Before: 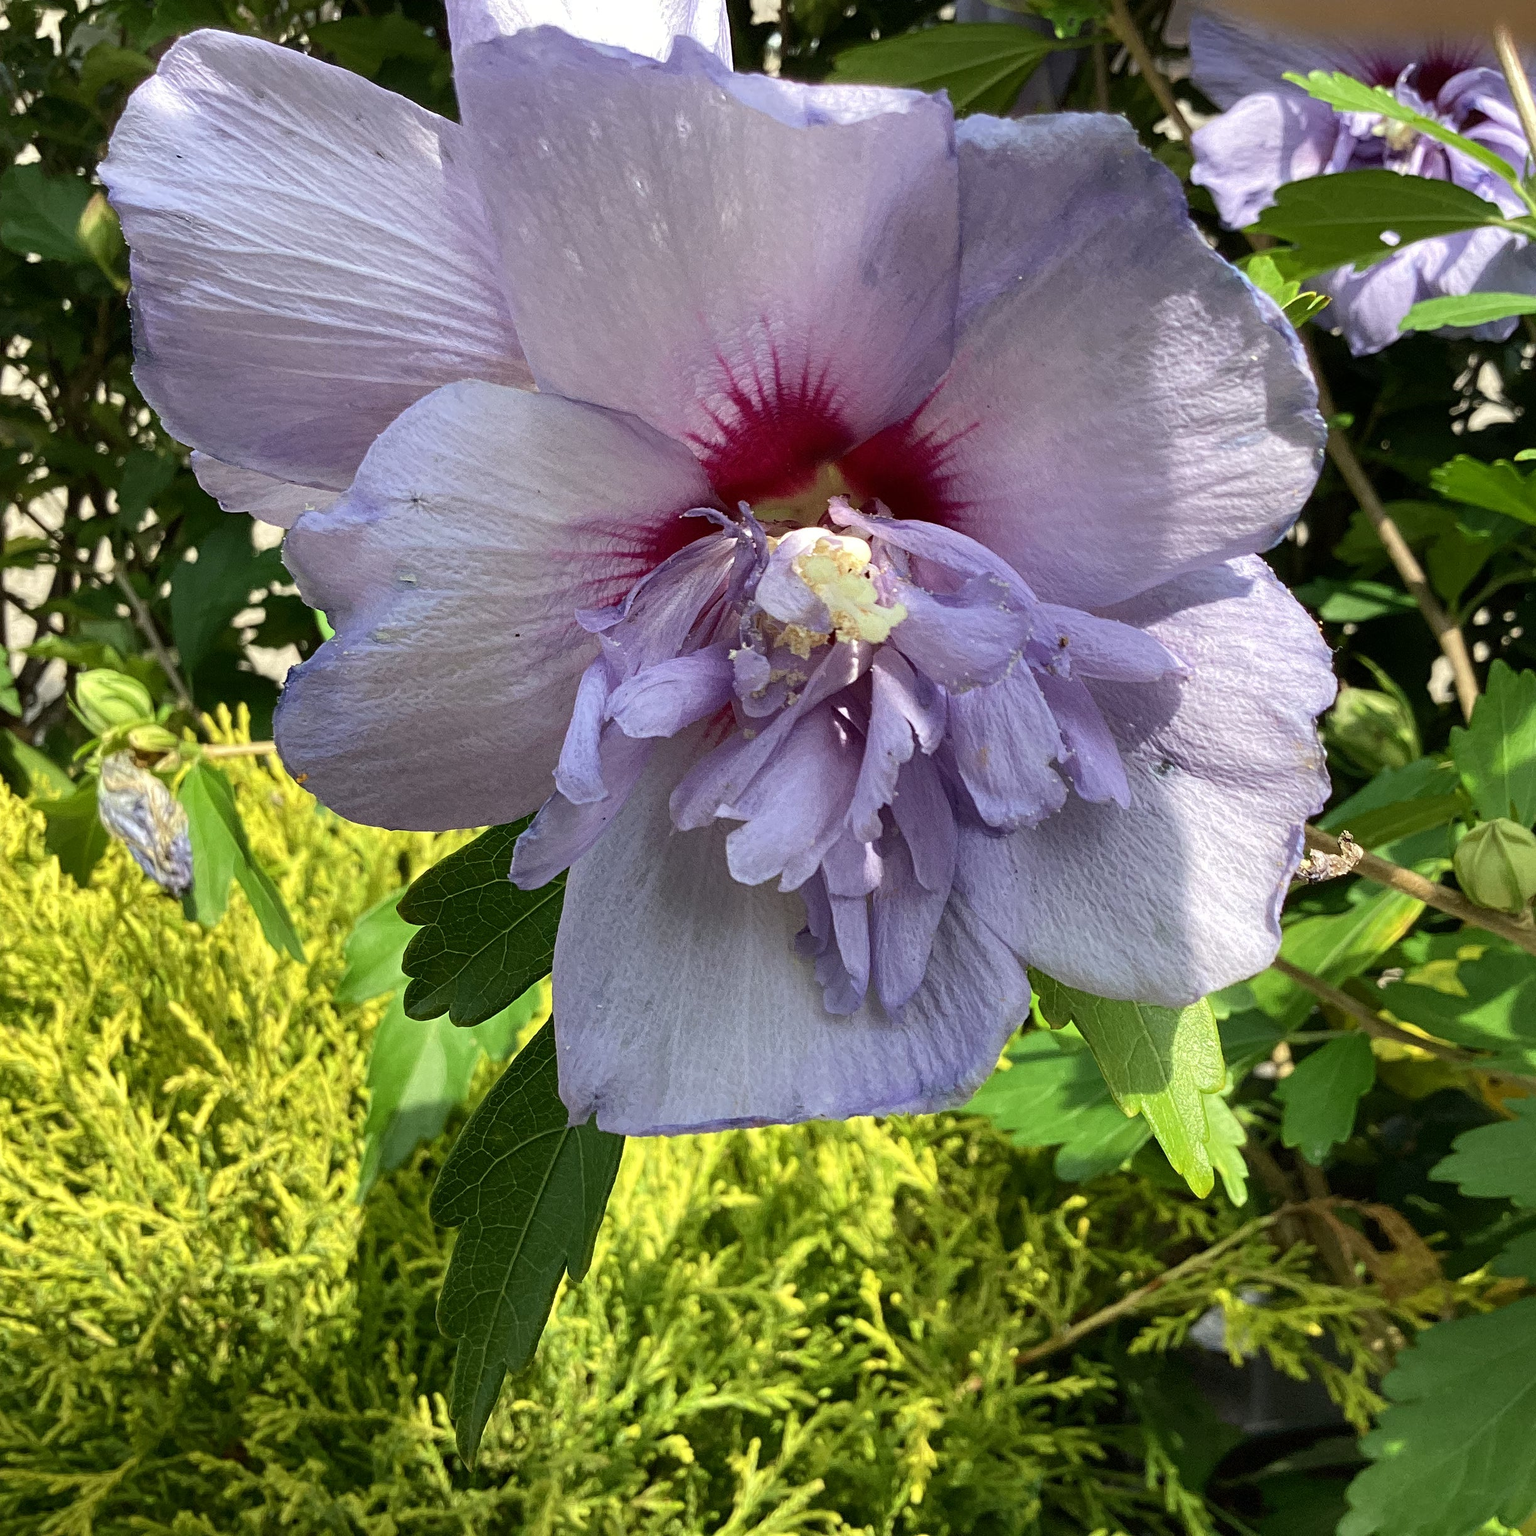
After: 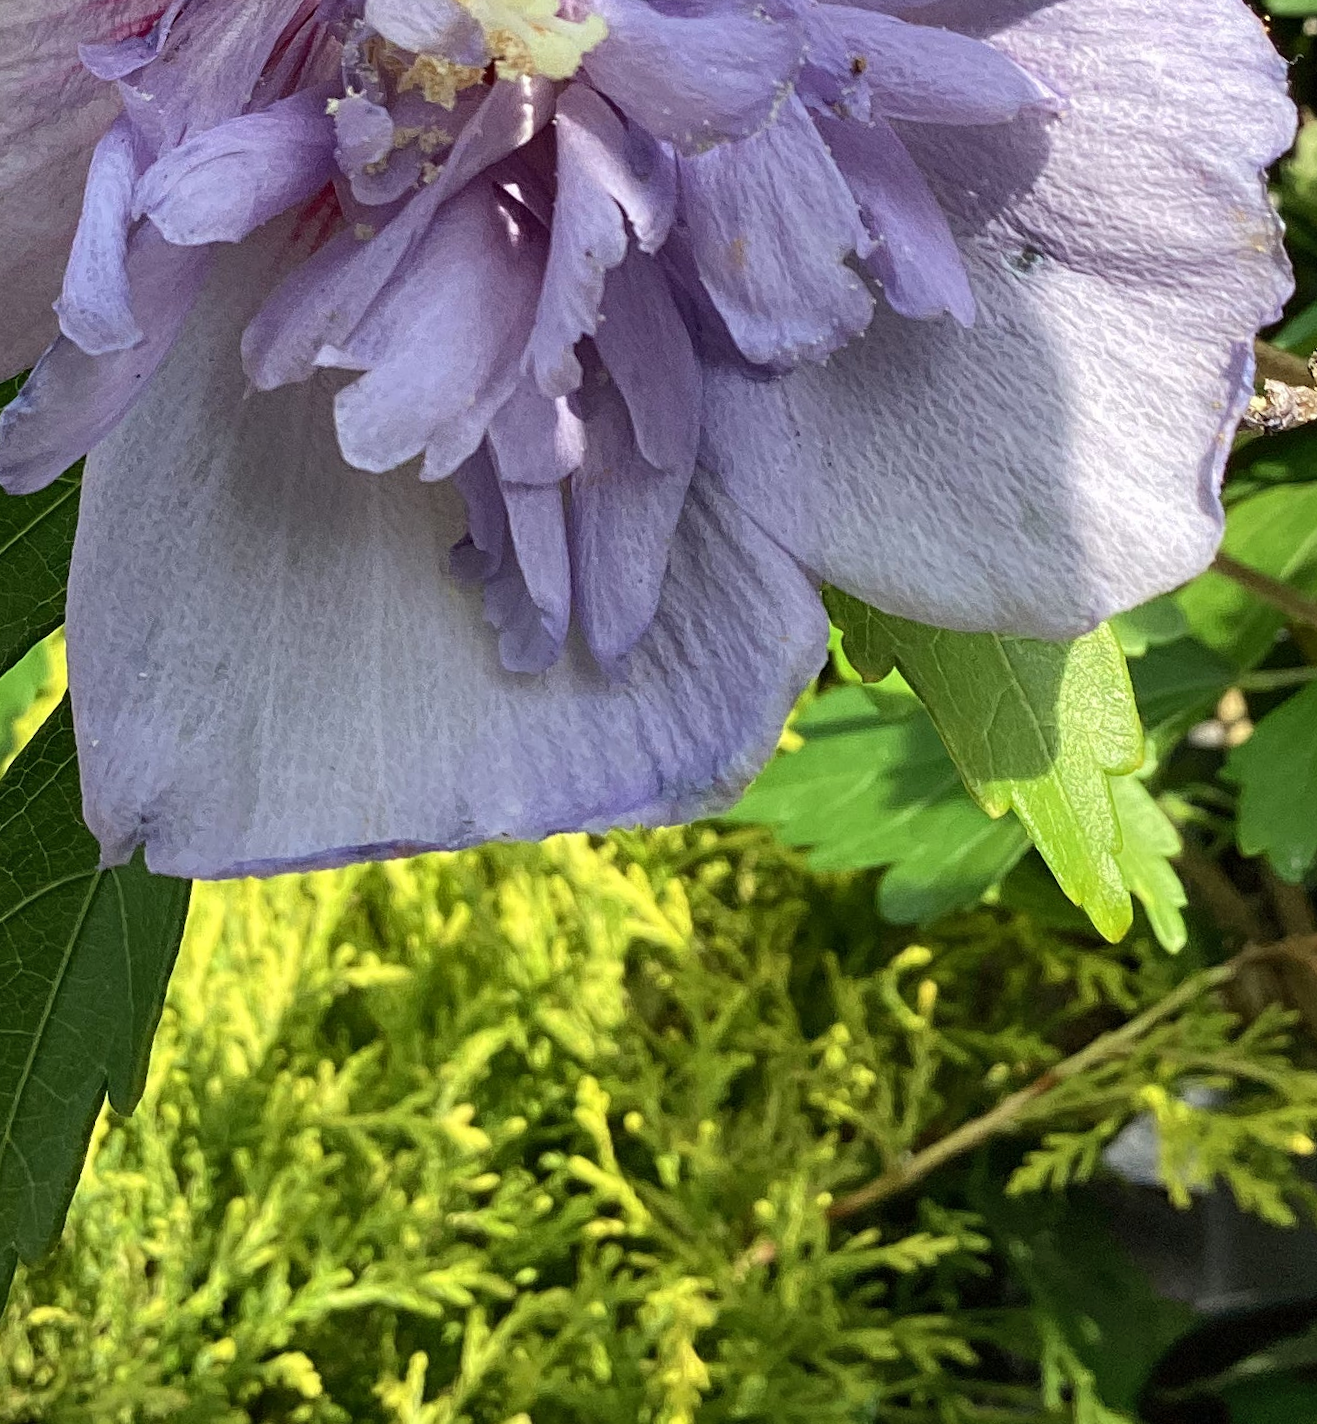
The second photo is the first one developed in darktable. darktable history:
shadows and highlights: shadows 37.27, highlights -28.18, soften with gaussian
crop: left 34.479%, top 38.822%, right 13.718%, bottom 5.172%
rotate and perspective: rotation -2.29°, automatic cropping off
